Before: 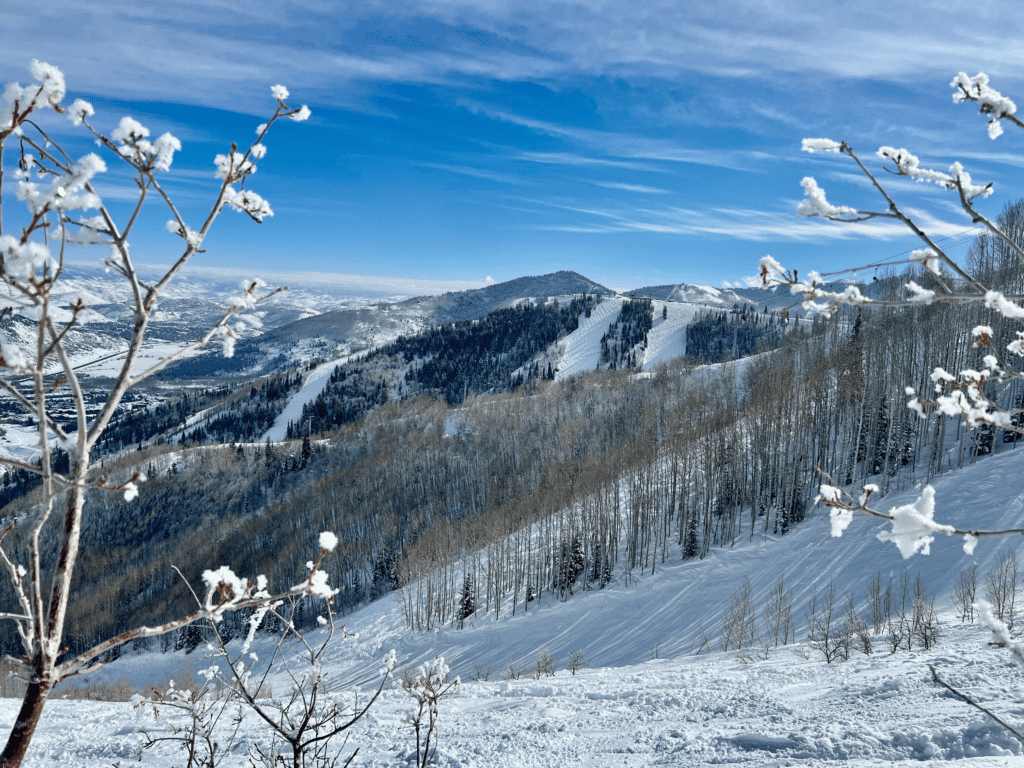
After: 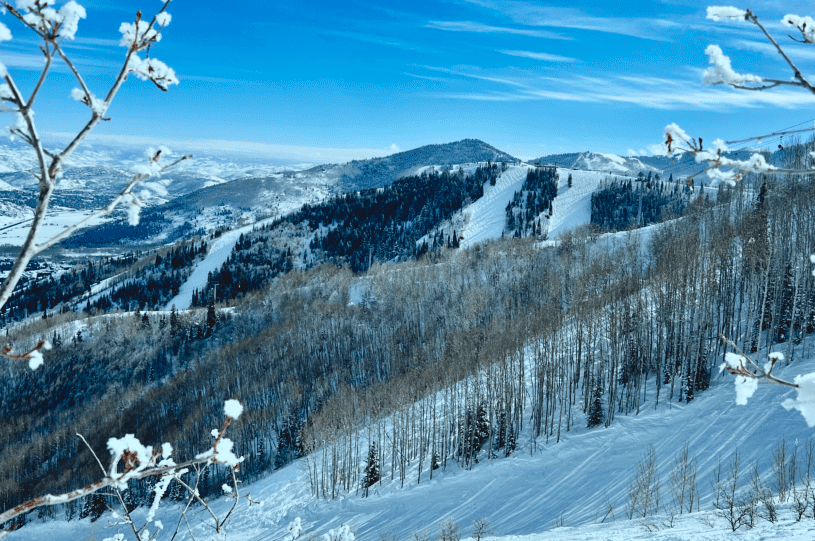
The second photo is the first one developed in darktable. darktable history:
color correction: highlights a* -10.19, highlights b* -10.5
tone curve: curves: ch0 [(0, 0.056) (0.049, 0.073) (0.155, 0.127) (0.33, 0.331) (0.432, 0.46) (0.601, 0.655) (0.843, 0.876) (1, 0.965)]; ch1 [(0, 0) (0.339, 0.334) (0.445, 0.419) (0.476, 0.454) (0.497, 0.494) (0.53, 0.511) (0.557, 0.549) (0.613, 0.614) (0.728, 0.729) (1, 1)]; ch2 [(0, 0) (0.327, 0.318) (0.417, 0.426) (0.46, 0.453) (0.502, 0.5) (0.526, 0.52) (0.54, 0.543) (0.606, 0.61) (0.74, 0.716) (1, 1)], preserve colors none
crop: left 9.353%, top 17.197%, right 10.99%, bottom 12.343%
